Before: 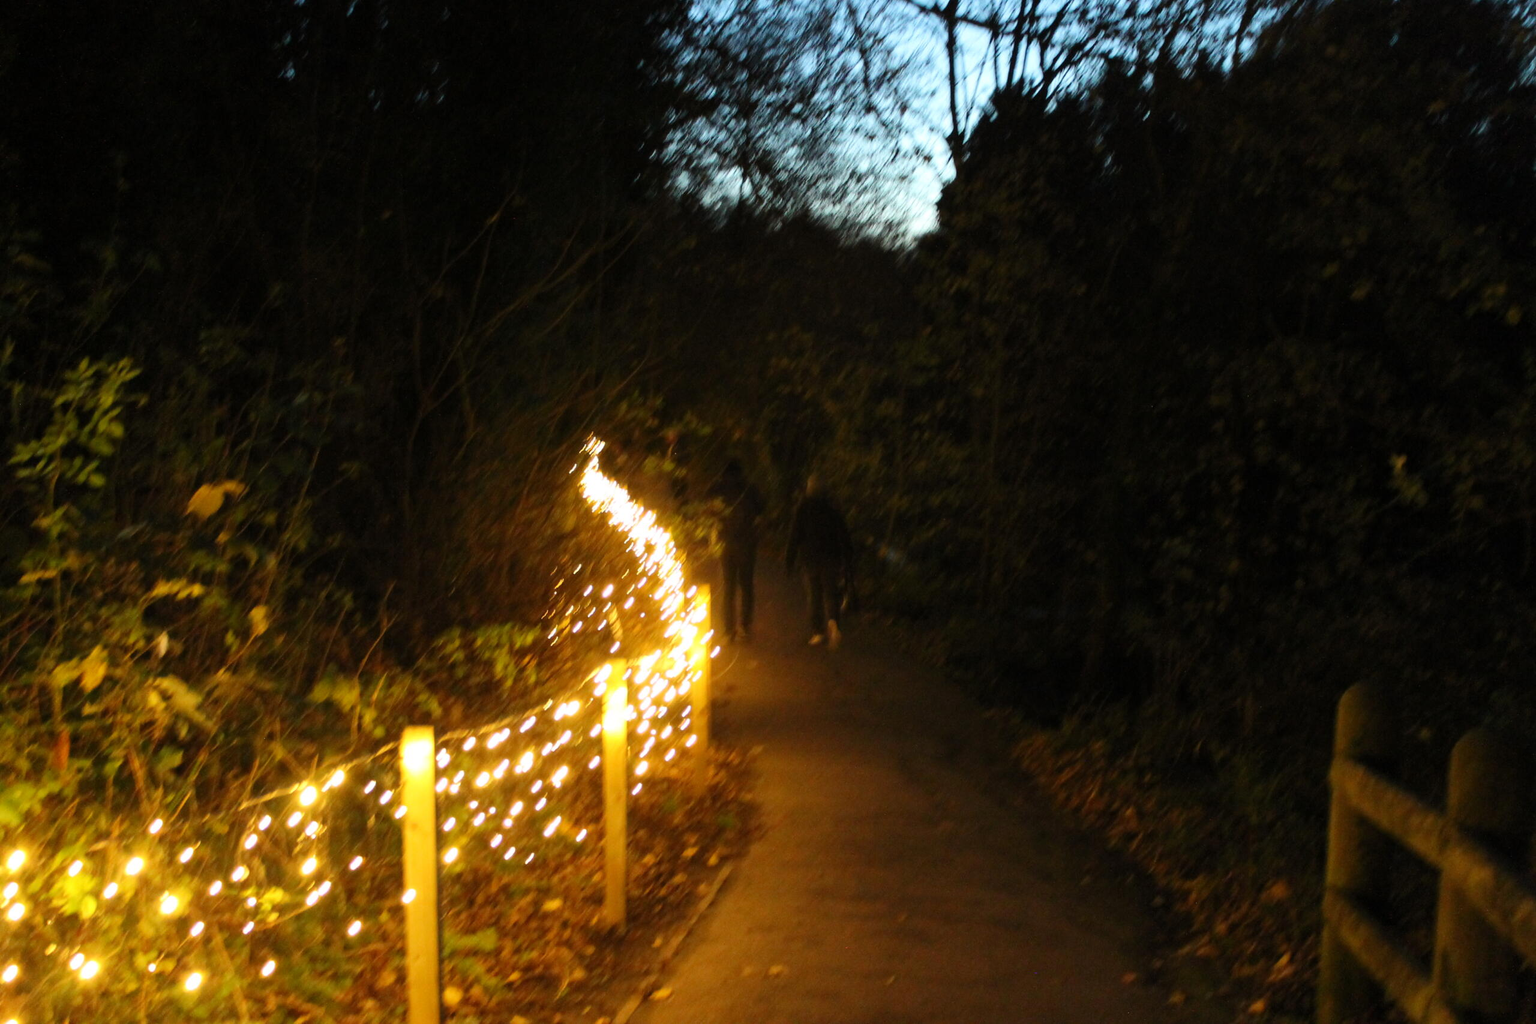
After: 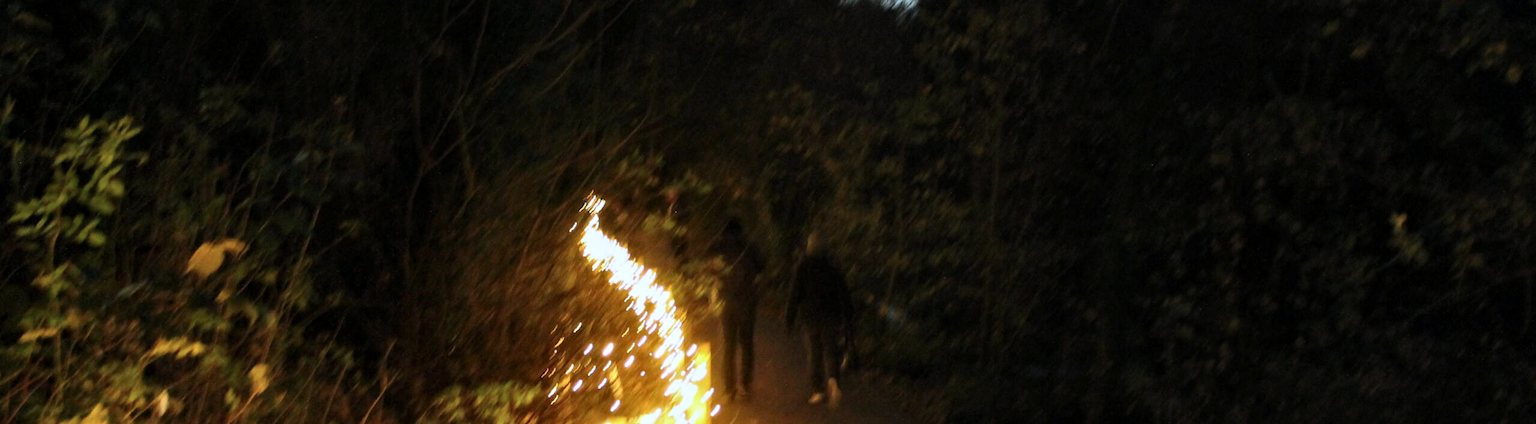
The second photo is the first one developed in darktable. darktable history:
local contrast: shadows 91%, midtone range 0.5
color calibration: illuminant custom, x 0.371, y 0.381, temperature 4282.66 K
crop and rotate: top 23.636%, bottom 34.93%
